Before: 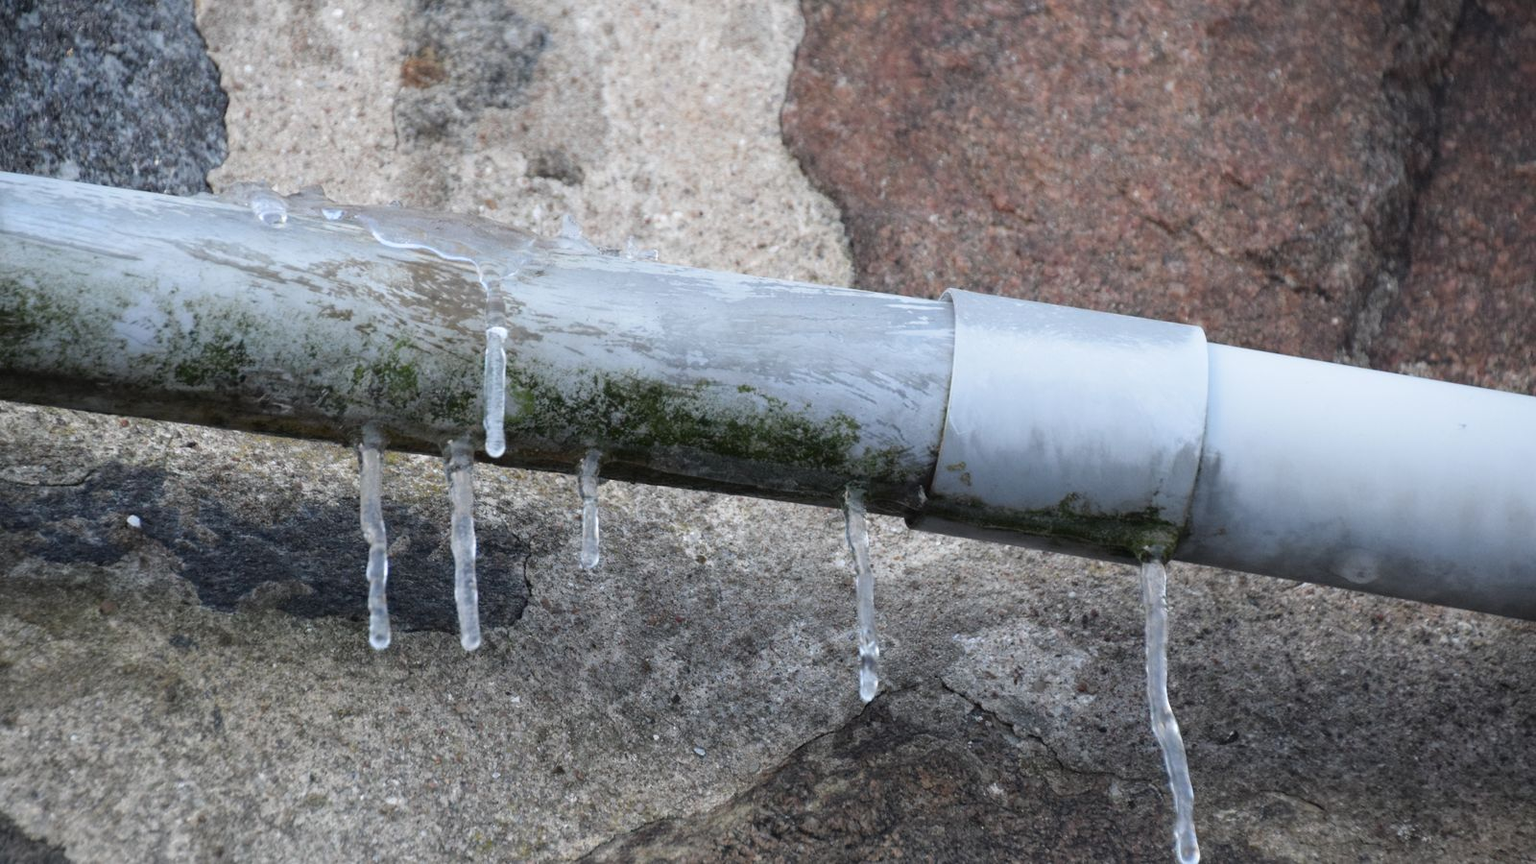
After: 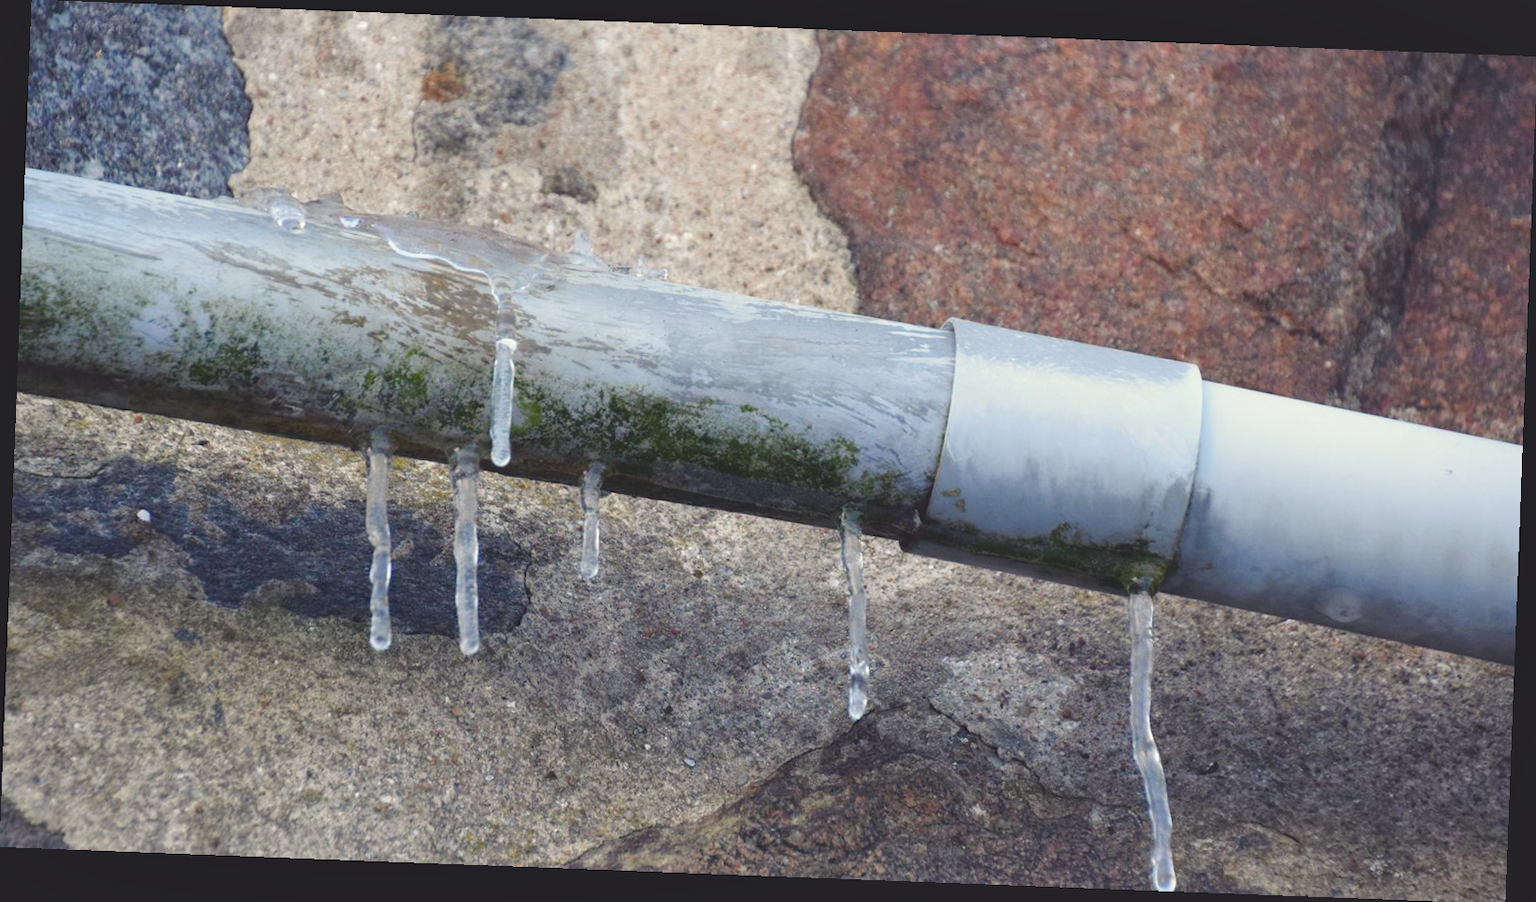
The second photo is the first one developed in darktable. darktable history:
shadows and highlights: shadows 35, highlights -35, soften with gaussian
split-toning: shadows › saturation 0.61, highlights › saturation 0.58, balance -28.74, compress 87.36%
color balance rgb: shadows lift › chroma 3%, shadows lift › hue 280.8°, power › hue 330°, highlights gain › chroma 3%, highlights gain › hue 75.6°, global offset › luminance 1.5%, perceptual saturation grading › global saturation 20%, perceptual saturation grading › highlights -25%, perceptual saturation grading › shadows 50%, global vibrance 30%
rotate and perspective: rotation 2.17°, automatic cropping off
